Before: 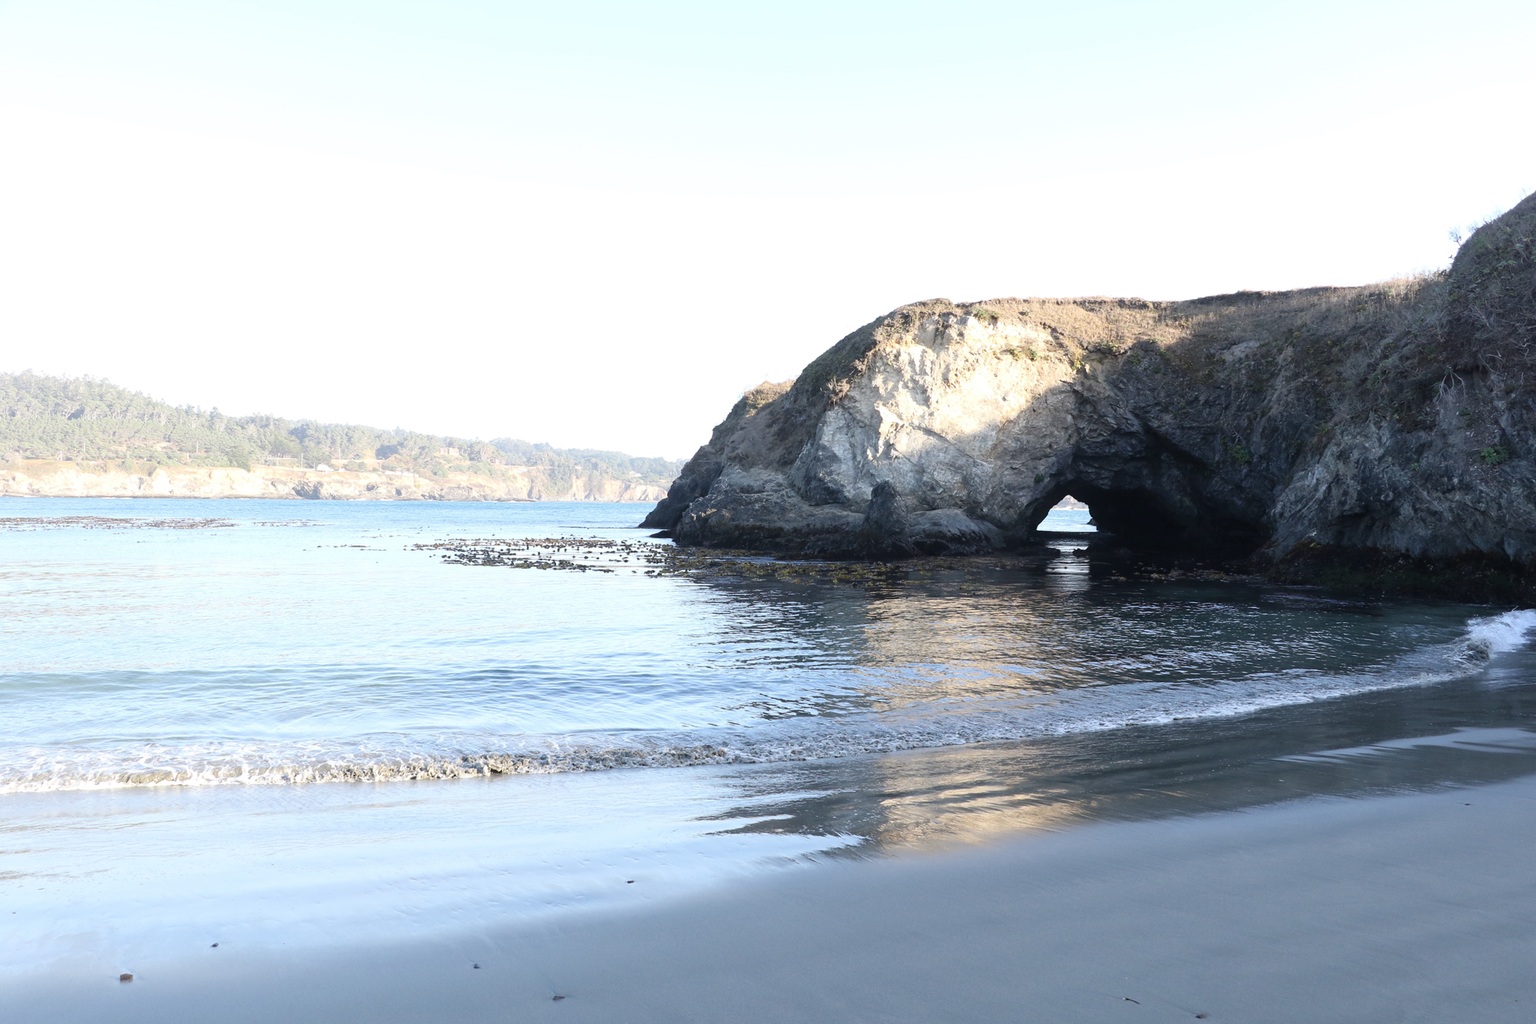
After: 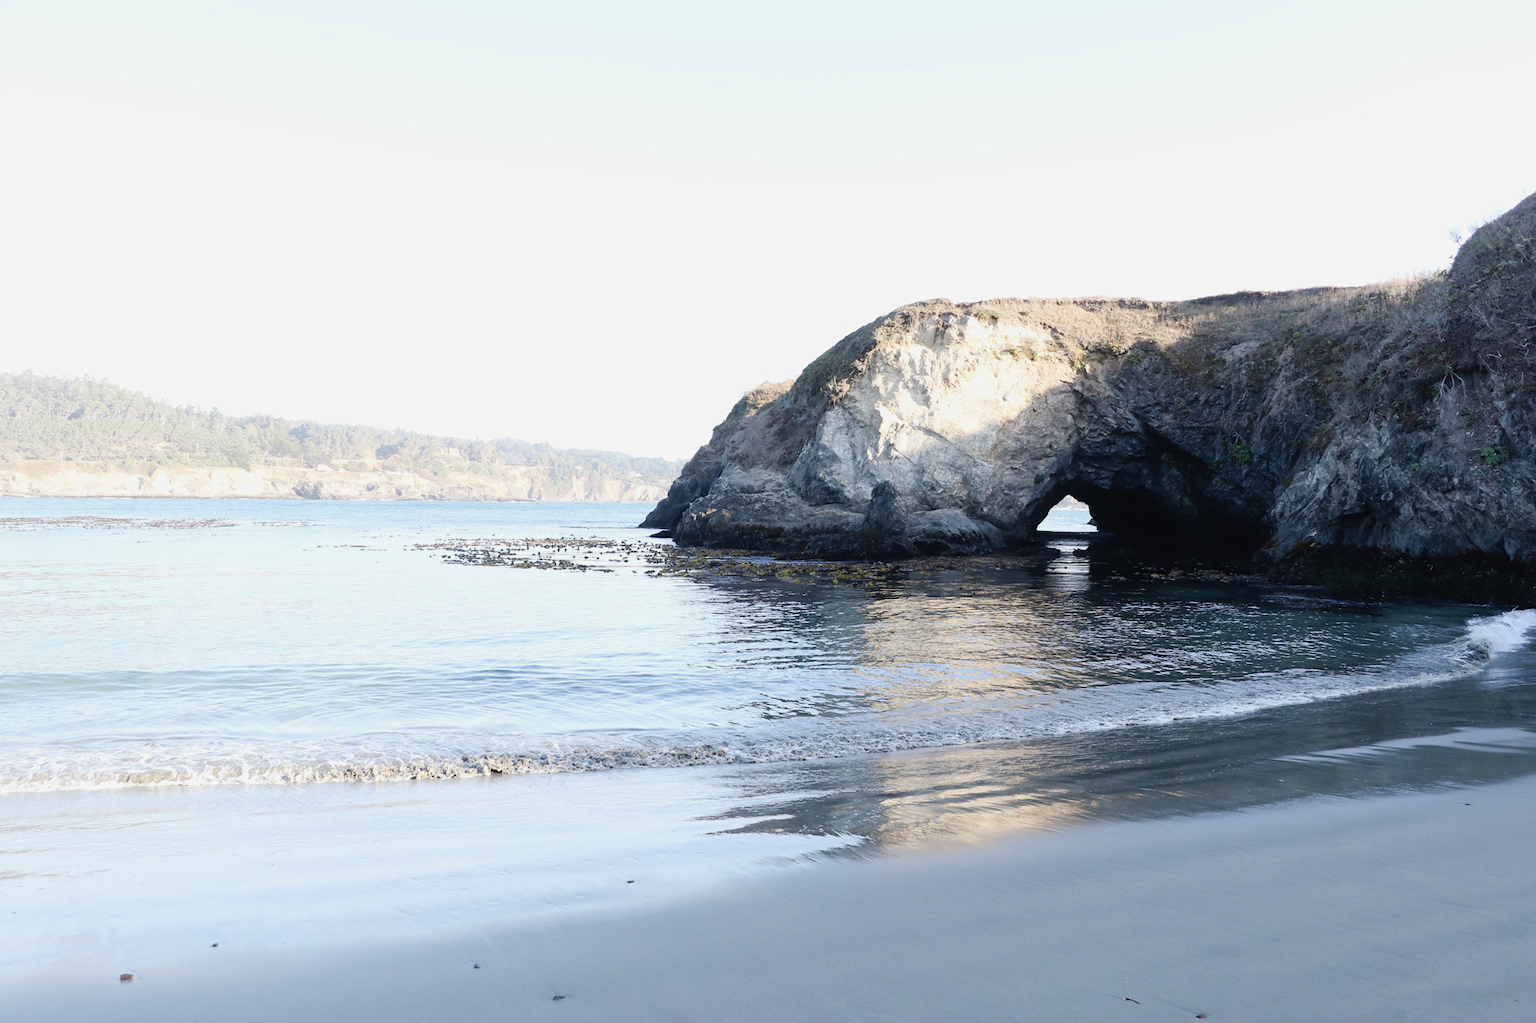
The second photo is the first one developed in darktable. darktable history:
tone curve: curves: ch0 [(0, 0.019) (0.066, 0.043) (0.189, 0.182) (0.368, 0.407) (0.501, 0.564) (0.677, 0.729) (0.851, 0.861) (0.997, 0.959)]; ch1 [(0, 0) (0.187, 0.121) (0.388, 0.346) (0.437, 0.409) (0.474, 0.472) (0.499, 0.501) (0.514, 0.507) (0.548, 0.557) (0.653, 0.663) (0.812, 0.856) (1, 1)]; ch2 [(0, 0) (0.246, 0.214) (0.421, 0.427) (0.459, 0.484) (0.5, 0.504) (0.518, 0.516) (0.529, 0.548) (0.56, 0.576) (0.607, 0.63) (0.744, 0.734) (0.867, 0.821) (0.993, 0.889)], preserve colors none
